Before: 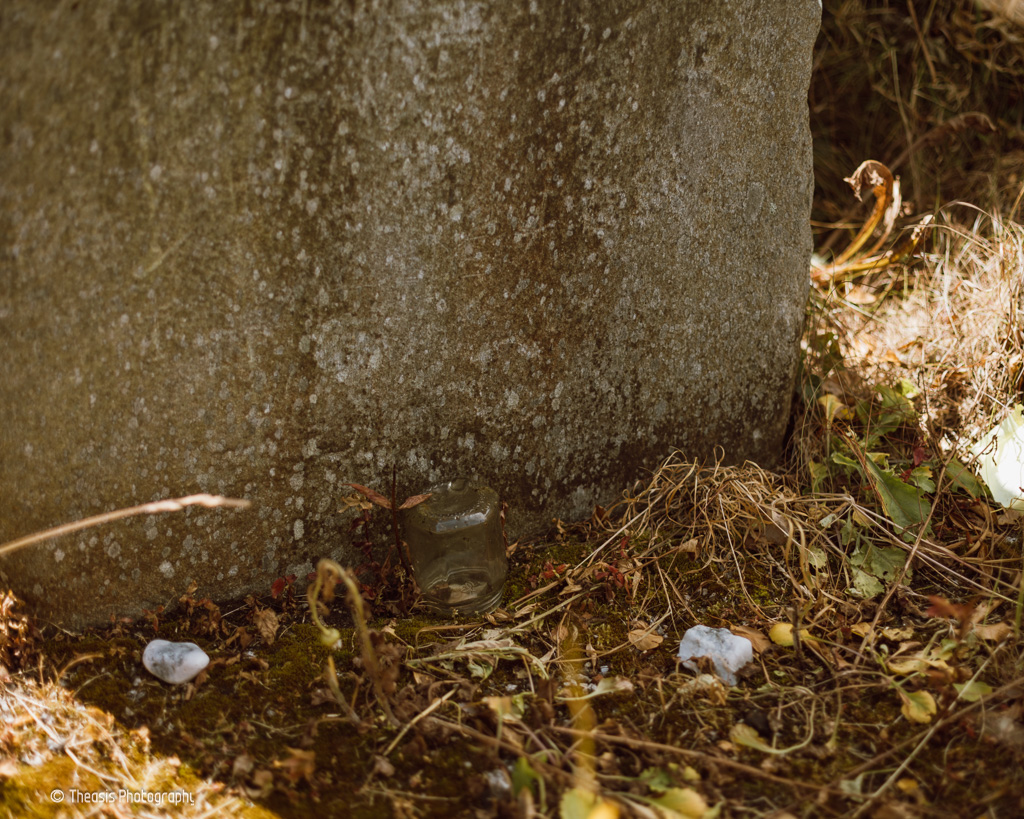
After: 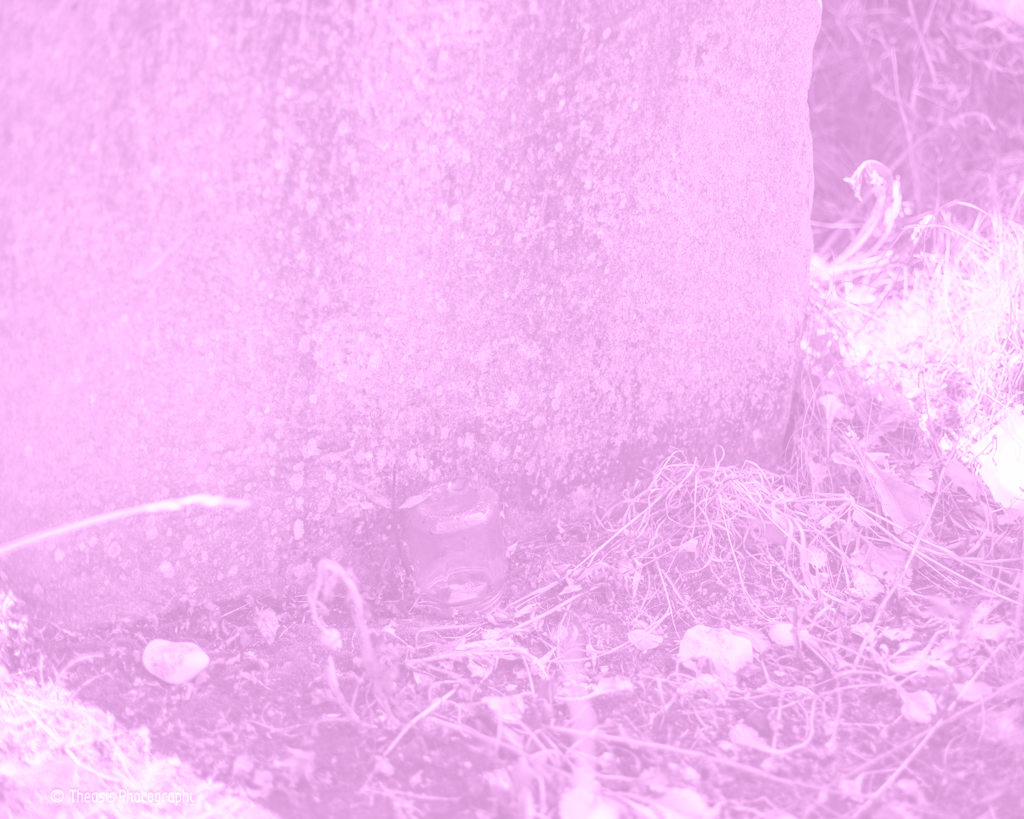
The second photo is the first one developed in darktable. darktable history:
colorize: hue 331.2°, saturation 75%, source mix 30.28%, lightness 70.52%, version 1
exposure: exposure 1.061 EV, compensate highlight preservation false
